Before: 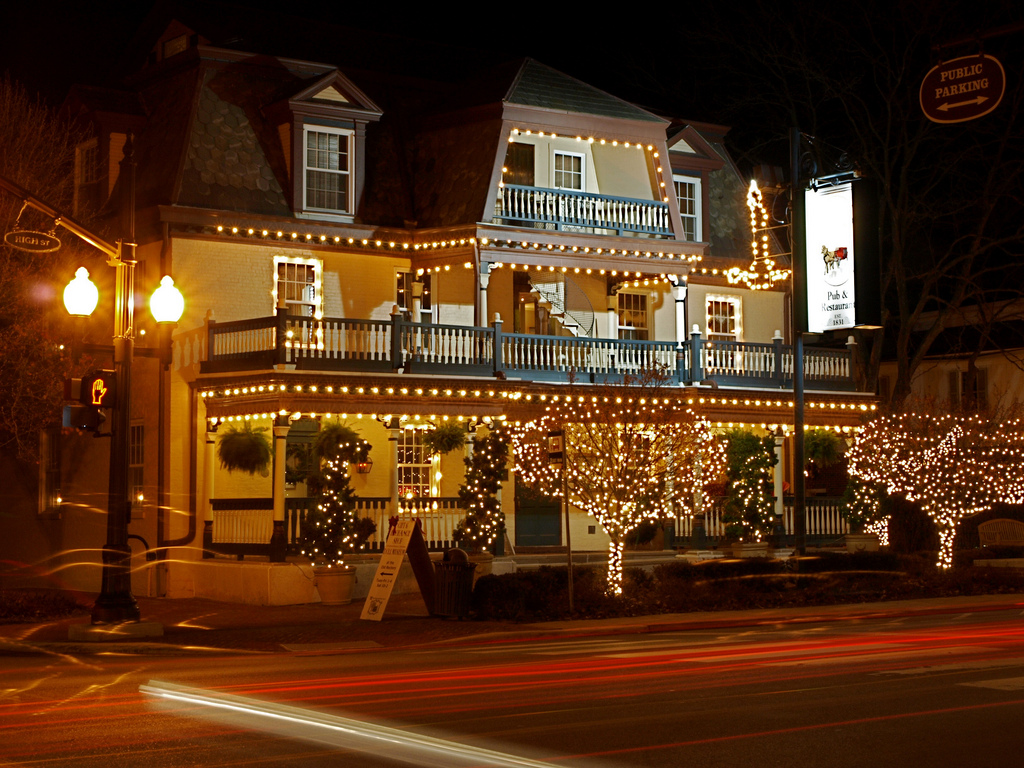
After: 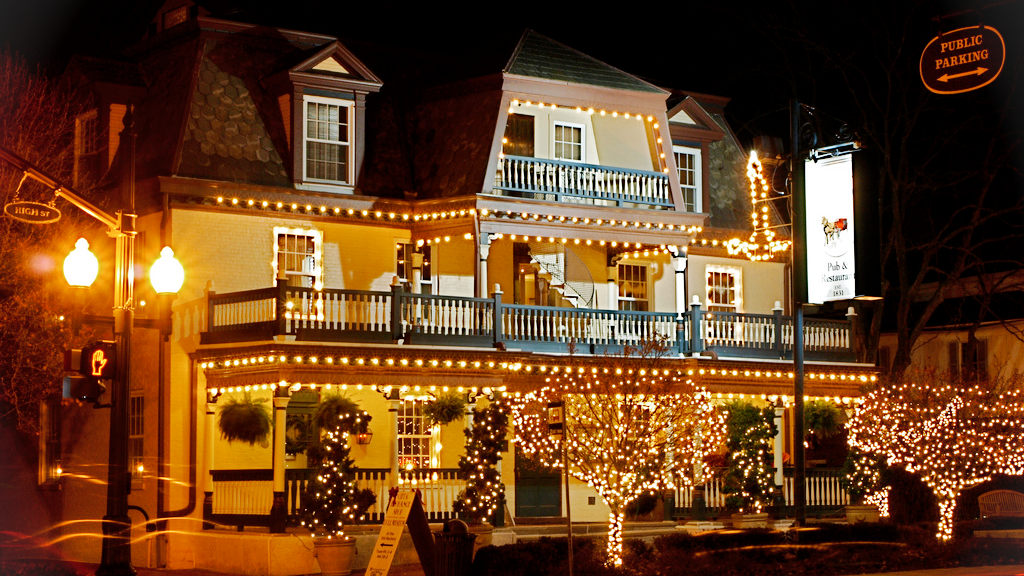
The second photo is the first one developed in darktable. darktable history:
tone curve: curves: ch0 [(0, 0) (0.003, 0.004) (0.011, 0.014) (0.025, 0.032) (0.044, 0.057) (0.069, 0.089) (0.1, 0.128) (0.136, 0.174) (0.177, 0.227) (0.224, 0.287) (0.277, 0.354) (0.335, 0.427) (0.399, 0.507) (0.468, 0.582) (0.543, 0.653) (0.623, 0.726) (0.709, 0.799) (0.801, 0.876) (0.898, 0.937) (1, 1)], preserve colors none
crop: top 3.857%, bottom 21.132%
shadows and highlights: radius 118.69, shadows 42.21, highlights -61.56, soften with gaussian
vignetting: fall-off start 100%, brightness 0.05, saturation 0
